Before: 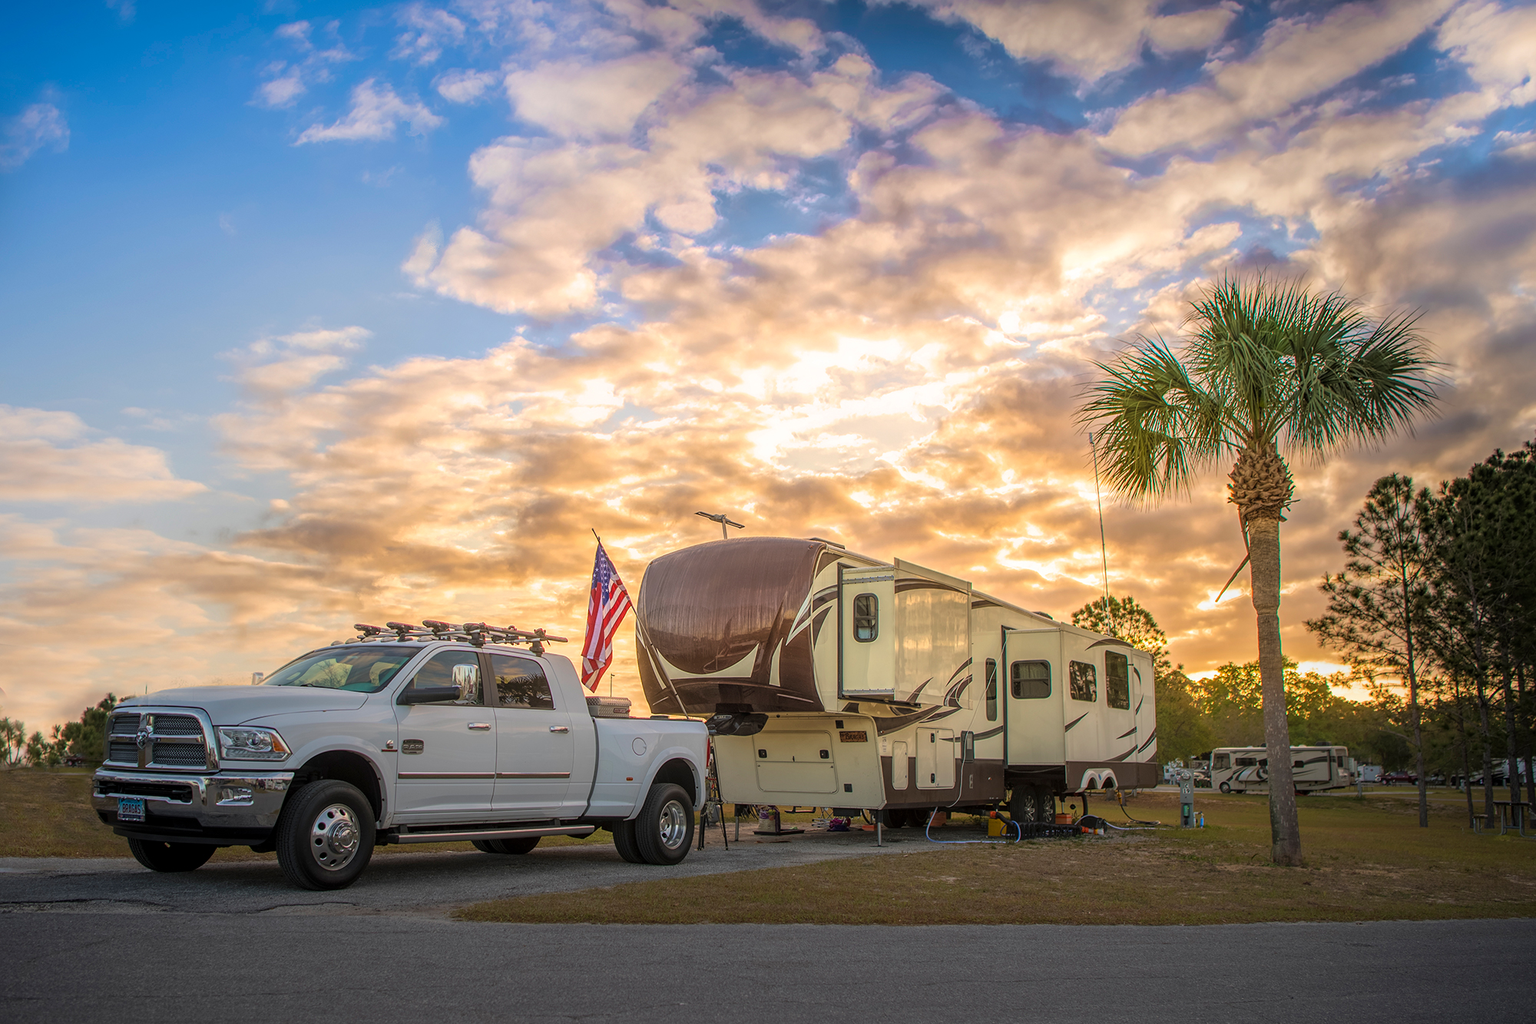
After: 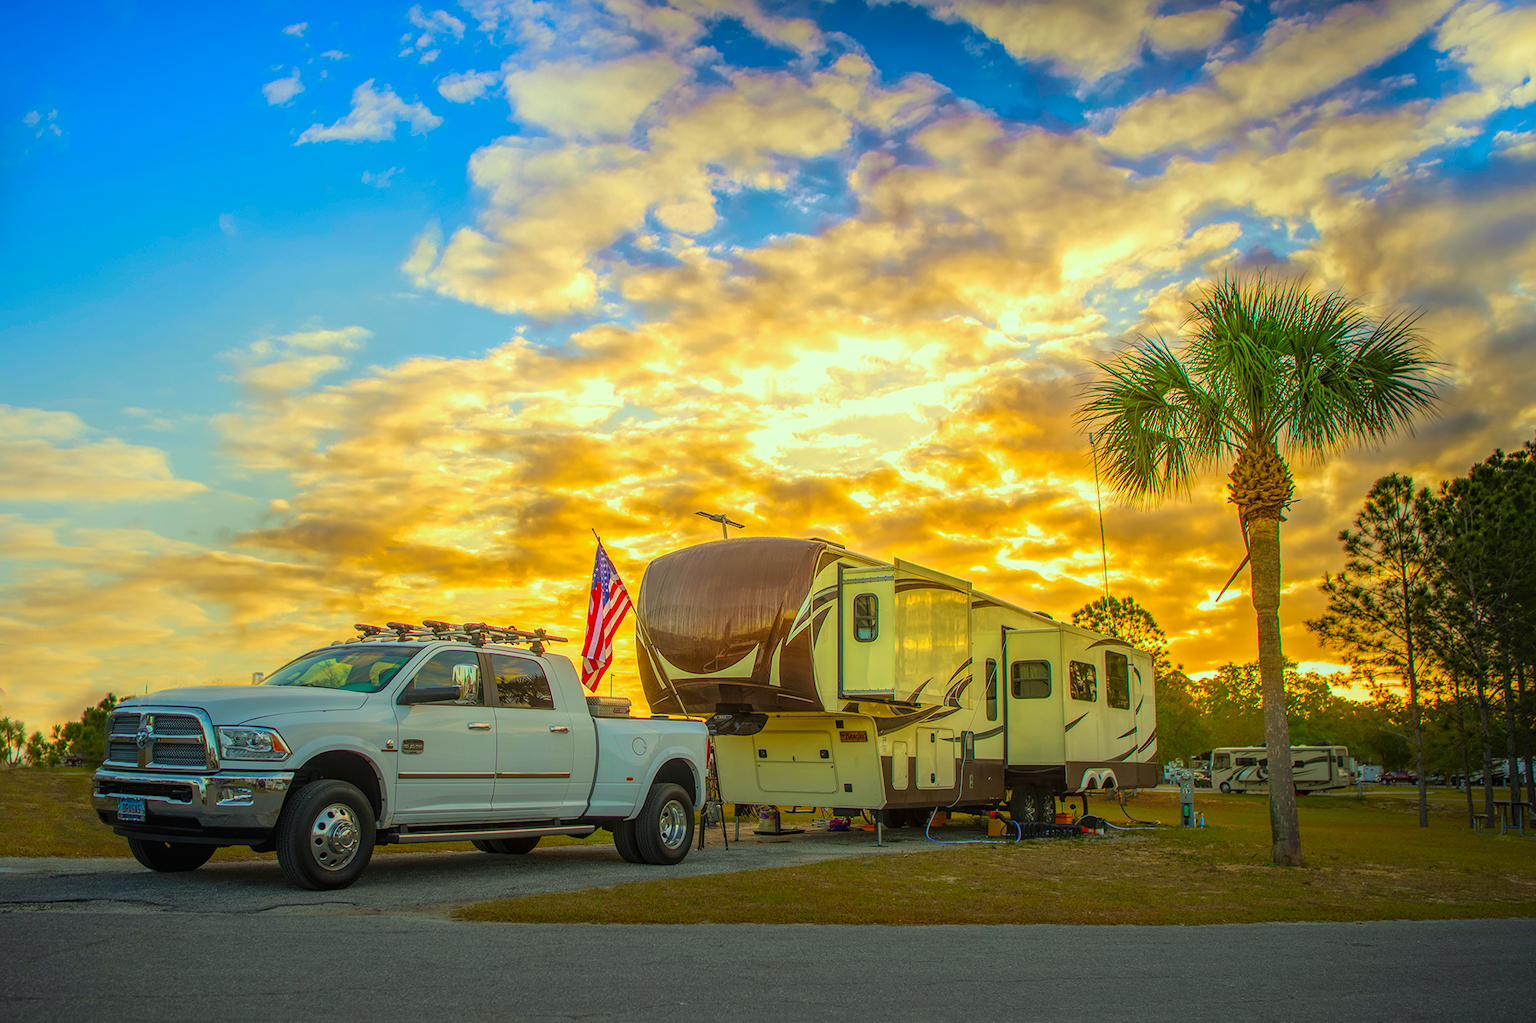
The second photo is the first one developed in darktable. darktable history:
local contrast: detail 110%
color correction: highlights a* -10.77, highlights b* 9.8, saturation 1.72
